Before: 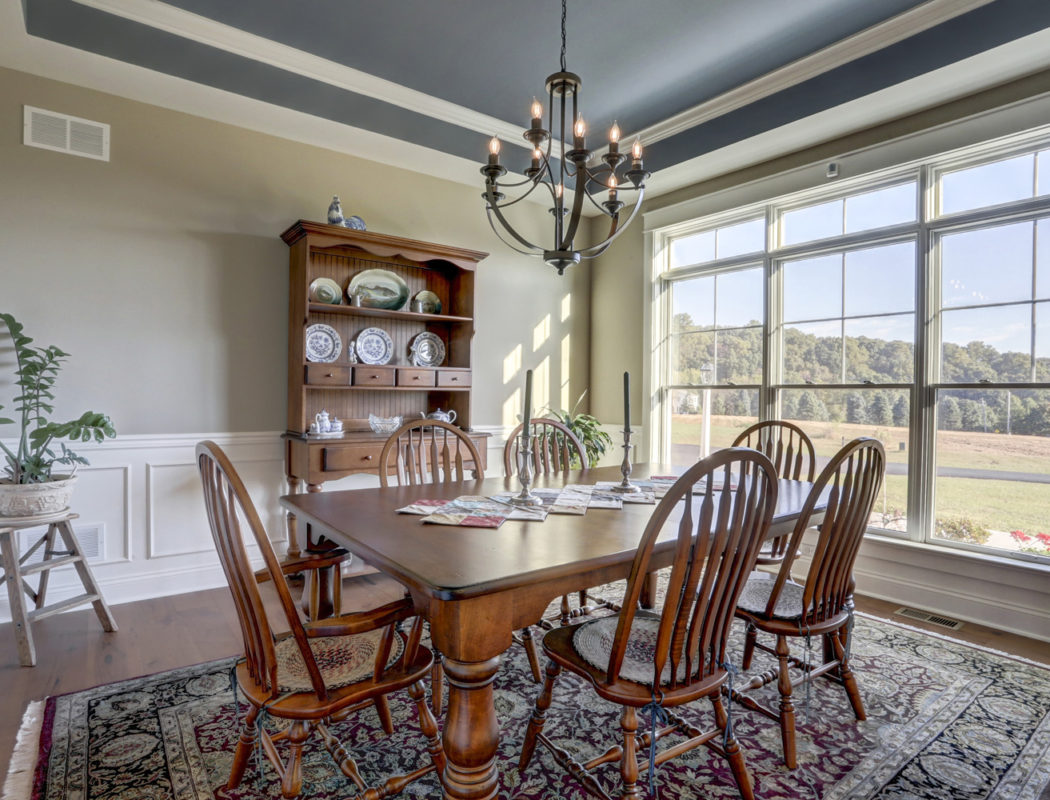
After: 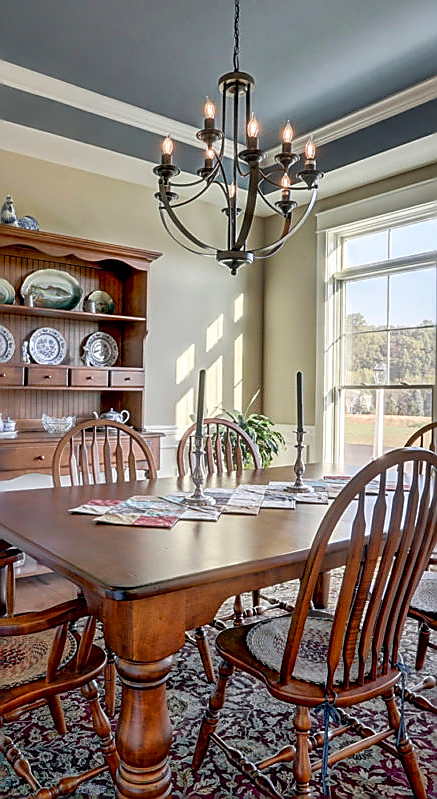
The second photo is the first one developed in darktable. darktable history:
crop: left 31.229%, right 27.105%
sharpen: radius 1.4, amount 1.25, threshold 0.7
